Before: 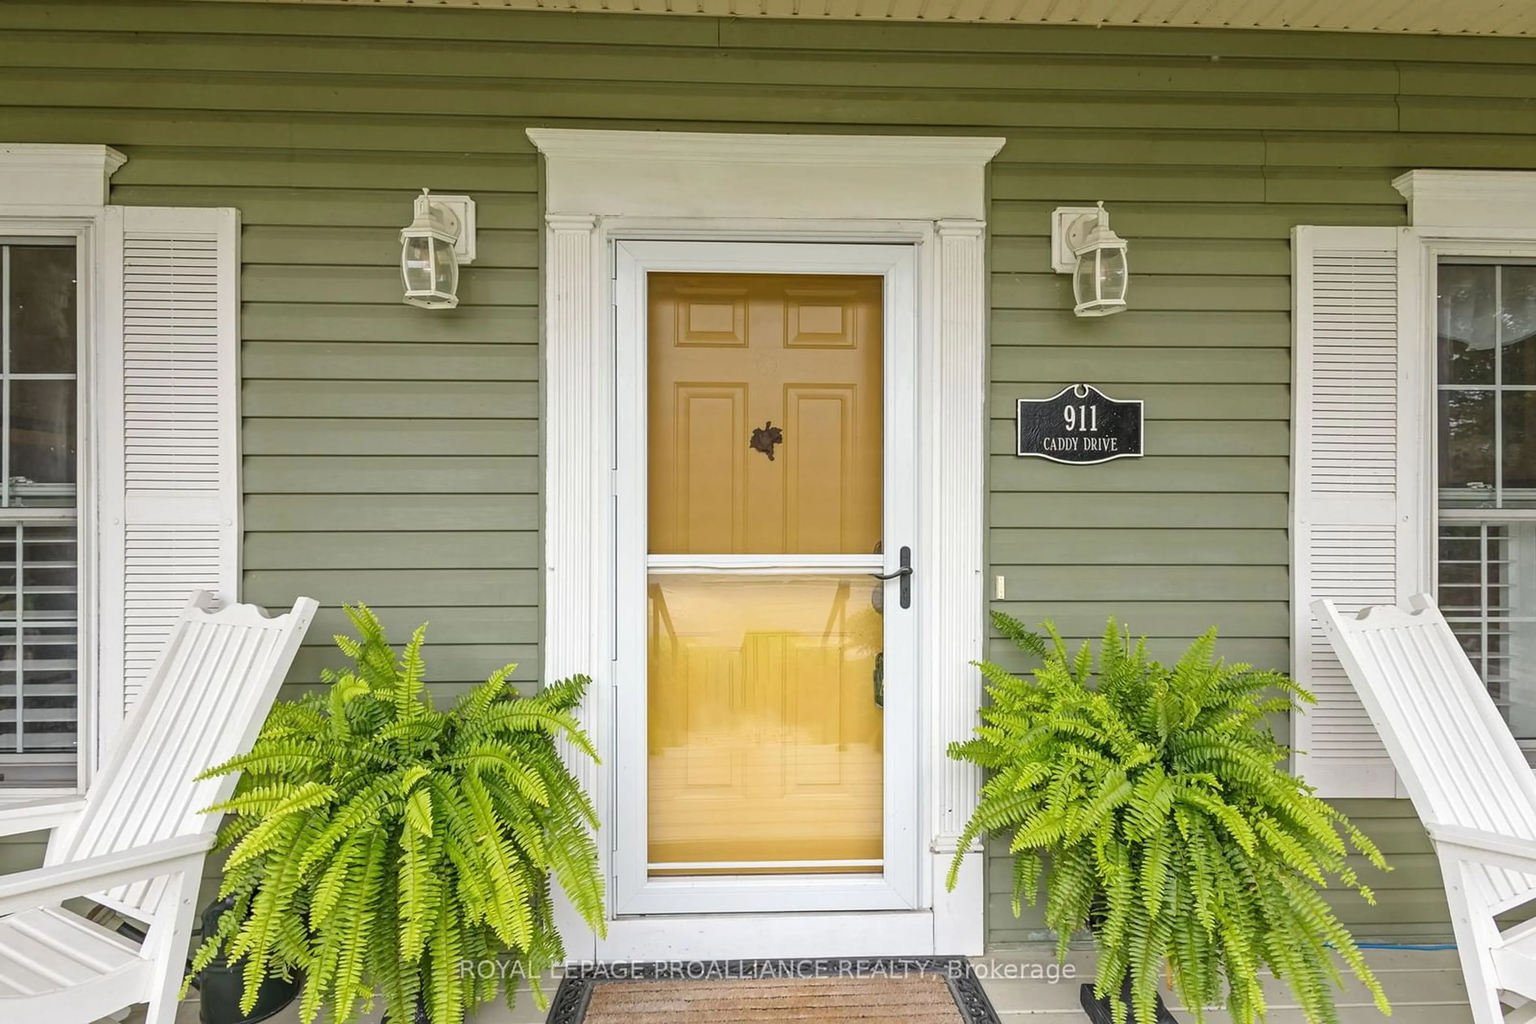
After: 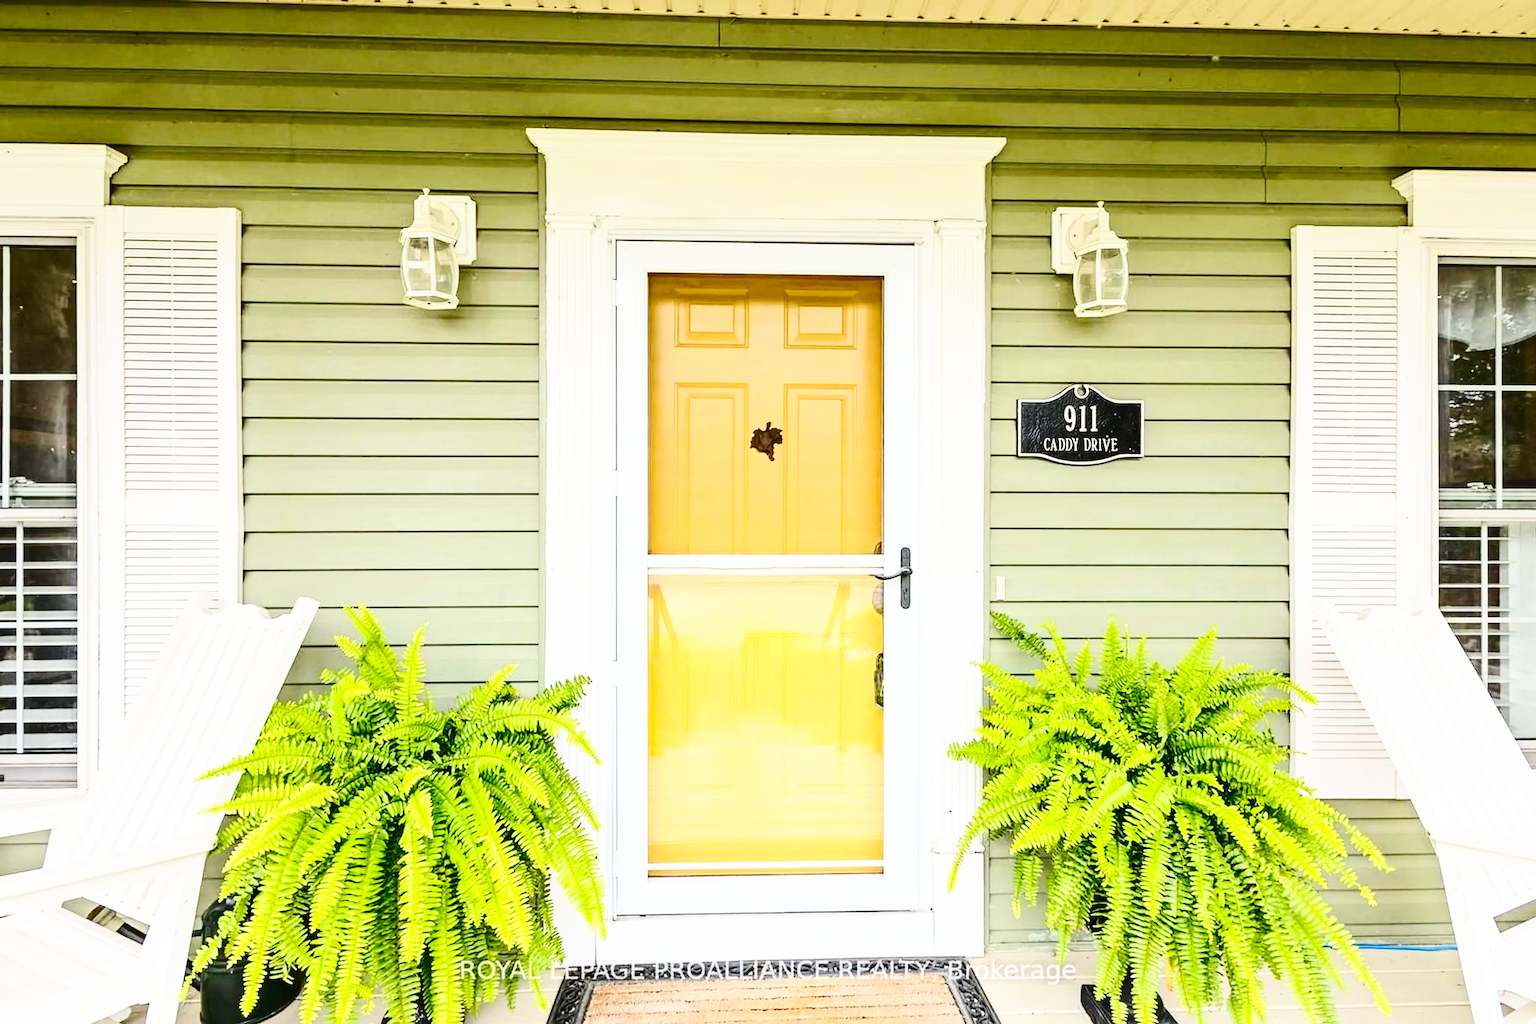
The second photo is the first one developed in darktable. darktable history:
base curve: curves: ch0 [(0, 0) (0.028, 0.03) (0.121, 0.232) (0.46, 0.748) (0.859, 0.968) (1, 1)], preserve colors none
contrast brightness saturation: contrast 0.406, brightness 0.048, saturation 0.251
